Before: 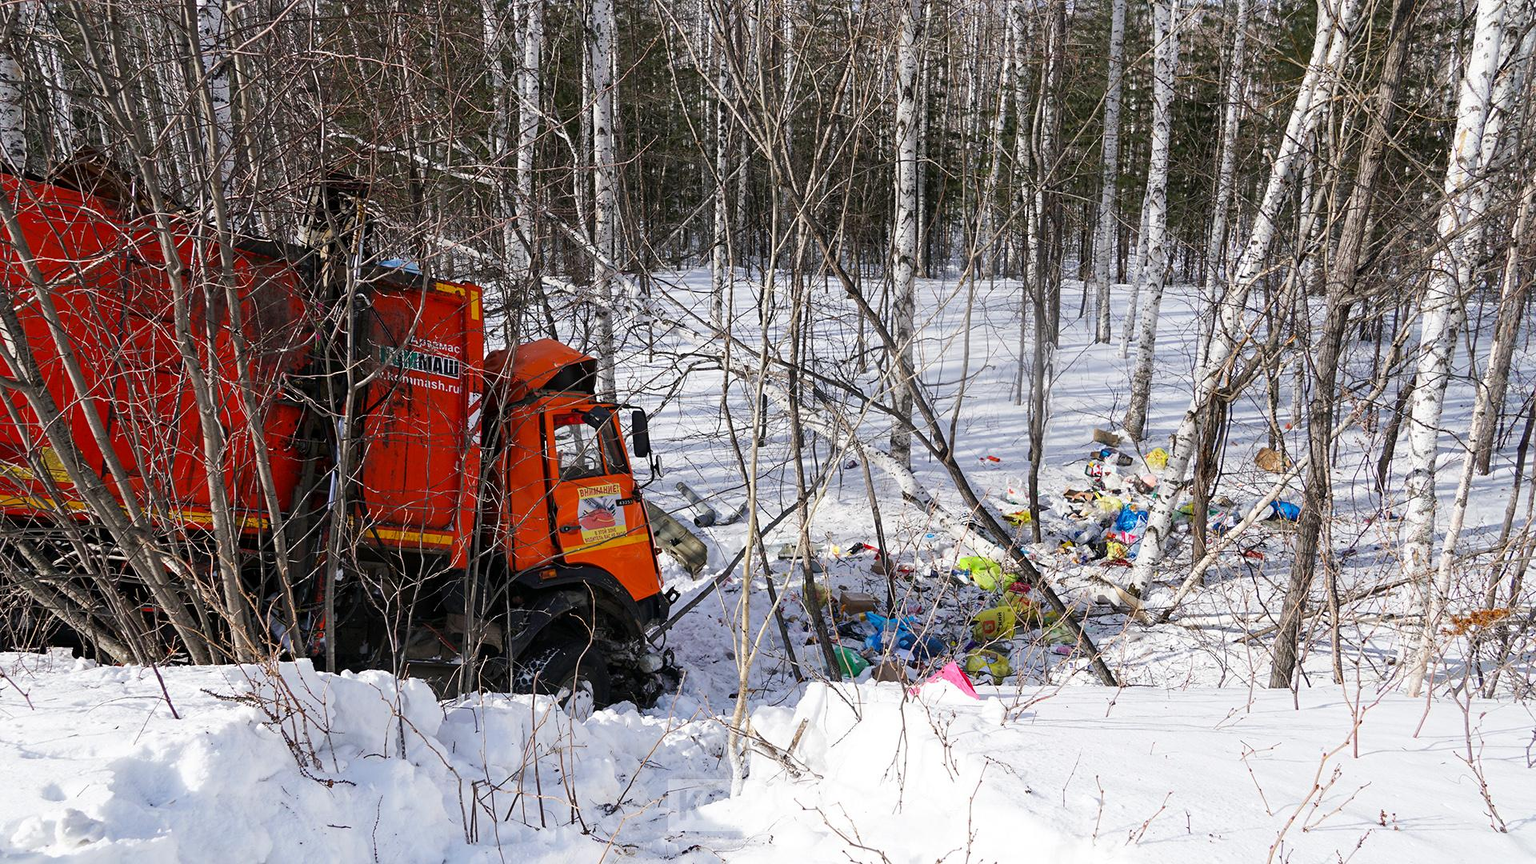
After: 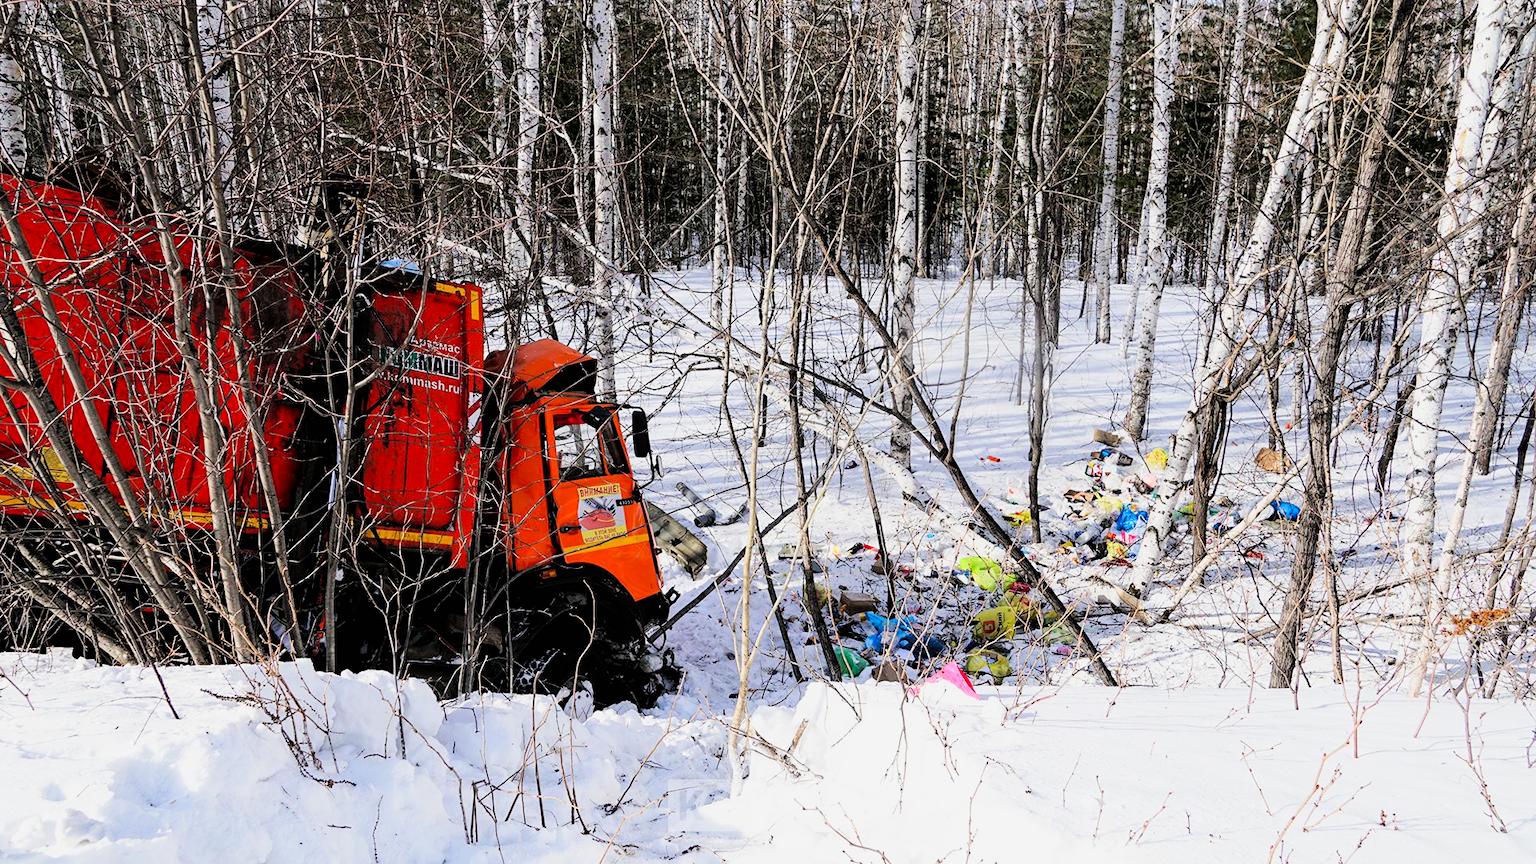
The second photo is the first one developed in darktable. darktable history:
exposure: compensate highlight preservation false
tone curve: curves: ch0 [(0, 0) (0.003, 0.004) (0.011, 0.015) (0.025, 0.033) (0.044, 0.059) (0.069, 0.093) (0.1, 0.133) (0.136, 0.182) (0.177, 0.237) (0.224, 0.3) (0.277, 0.369) (0.335, 0.437) (0.399, 0.511) (0.468, 0.584) (0.543, 0.656) (0.623, 0.729) (0.709, 0.8) (0.801, 0.872) (0.898, 0.935) (1, 1)], color space Lab, linked channels, preserve colors none
filmic rgb: black relative exposure -5.13 EV, white relative exposure 3.2 EV, hardness 3.41, contrast 1.197, highlights saturation mix -29.55%
